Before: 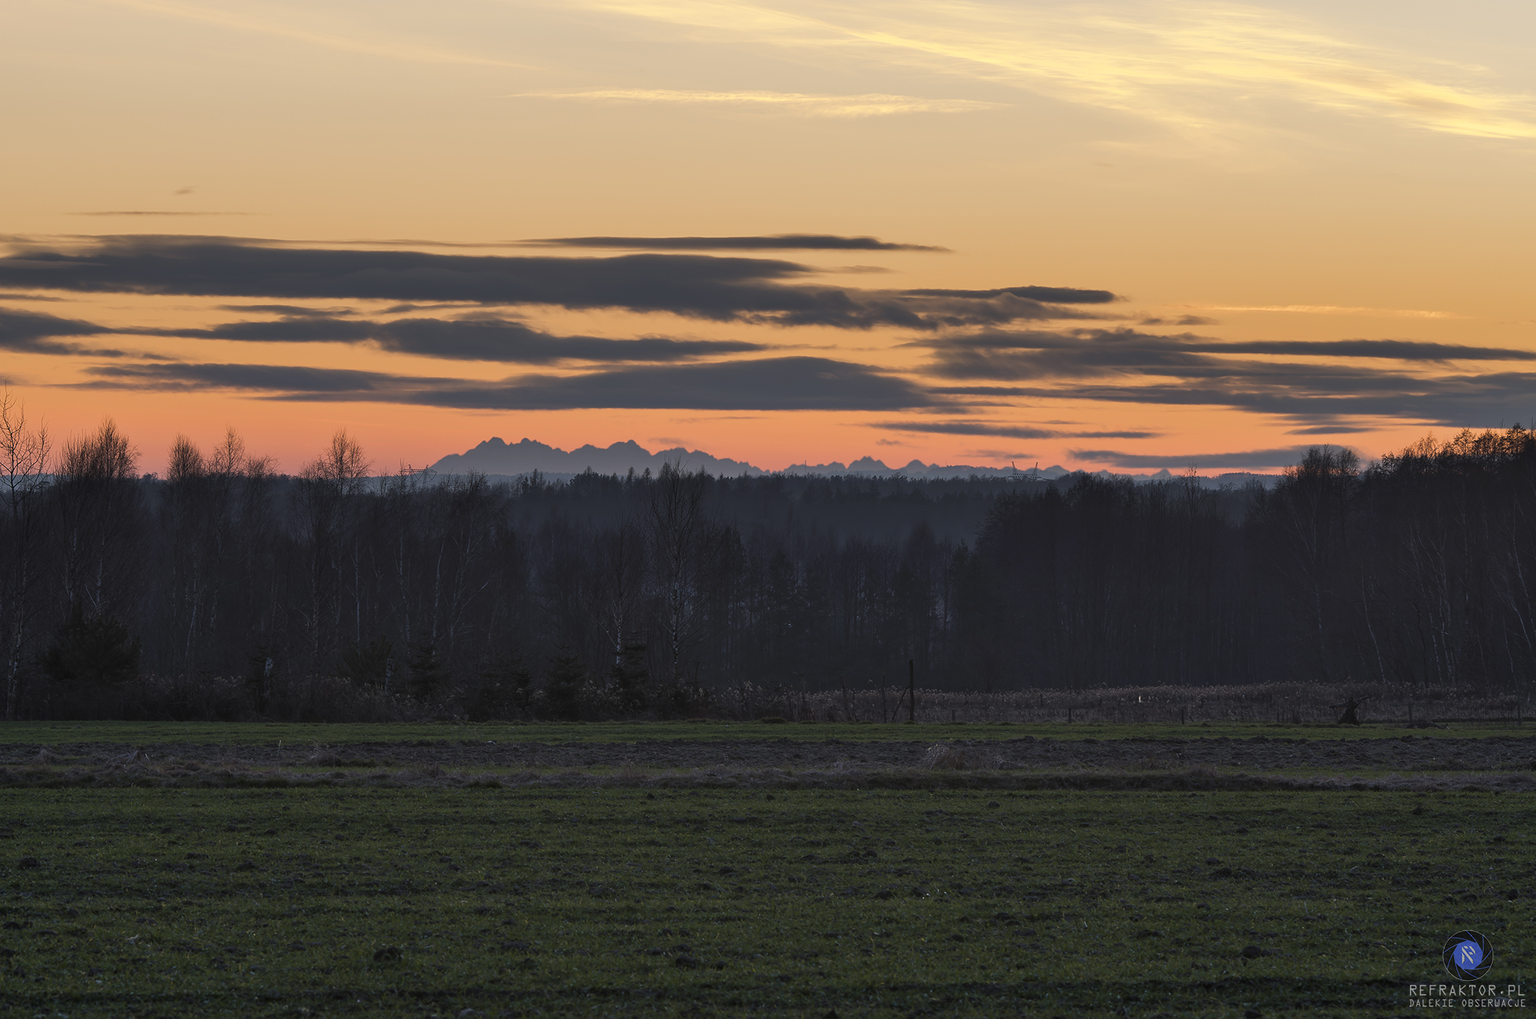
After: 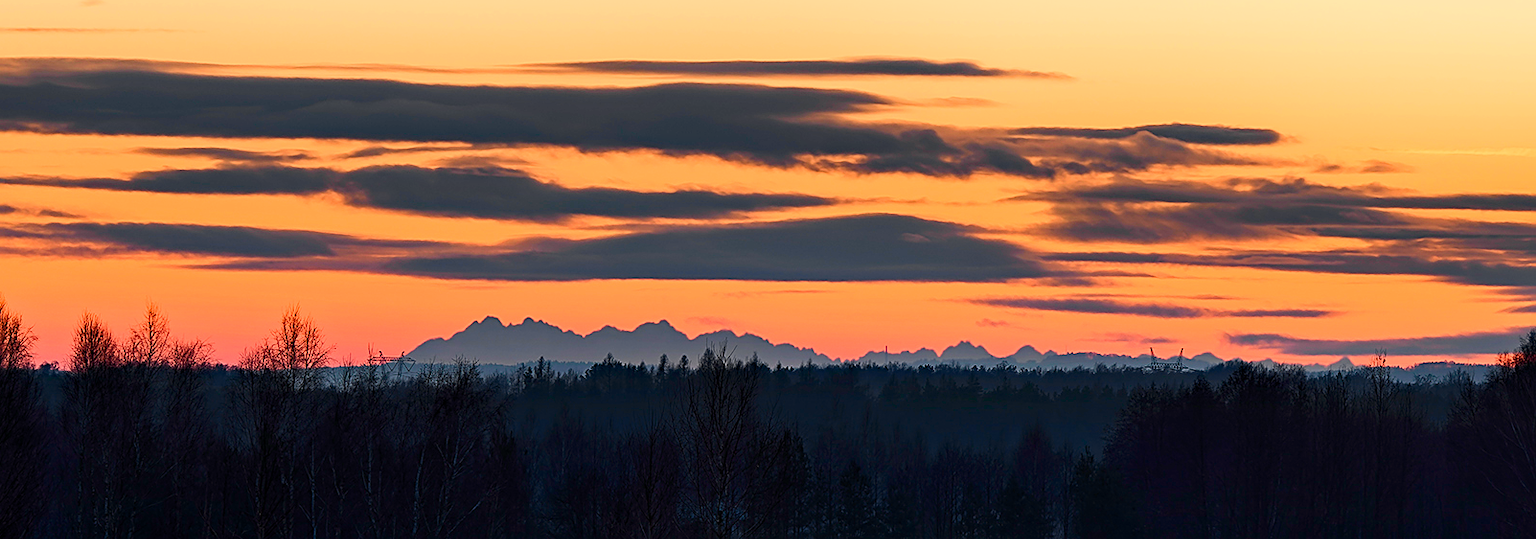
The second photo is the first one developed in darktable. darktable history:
contrast brightness saturation: contrast 0.043, saturation 0.151
exposure: black level correction 0.005, exposure 0.015 EV, compensate highlight preservation false
sharpen: on, module defaults
crop: left 7.306%, top 18.645%, right 14.377%, bottom 39.901%
haze removal: compatibility mode true, adaptive false
tone curve: curves: ch0 [(0, 0) (0.131, 0.116) (0.316, 0.345) (0.501, 0.584) (0.629, 0.732) (0.812, 0.888) (1, 0.974)]; ch1 [(0, 0) (0.366, 0.367) (0.475, 0.462) (0.494, 0.496) (0.504, 0.499) (0.553, 0.584) (1, 1)]; ch2 [(0, 0) (0.333, 0.346) (0.375, 0.375) (0.424, 0.43) (0.476, 0.492) (0.502, 0.502) (0.533, 0.556) (0.566, 0.599) (0.614, 0.653) (1, 1)], color space Lab, independent channels, preserve colors none
color balance rgb: highlights gain › luminance 6.897%, highlights gain › chroma 0.891%, highlights gain › hue 49.56°, perceptual saturation grading › global saturation 20%, perceptual saturation grading › highlights -25.777%, perceptual saturation grading › shadows 24.764%, global vibrance 8.439%
shadows and highlights: shadows -39.31, highlights 64.71, soften with gaussian
